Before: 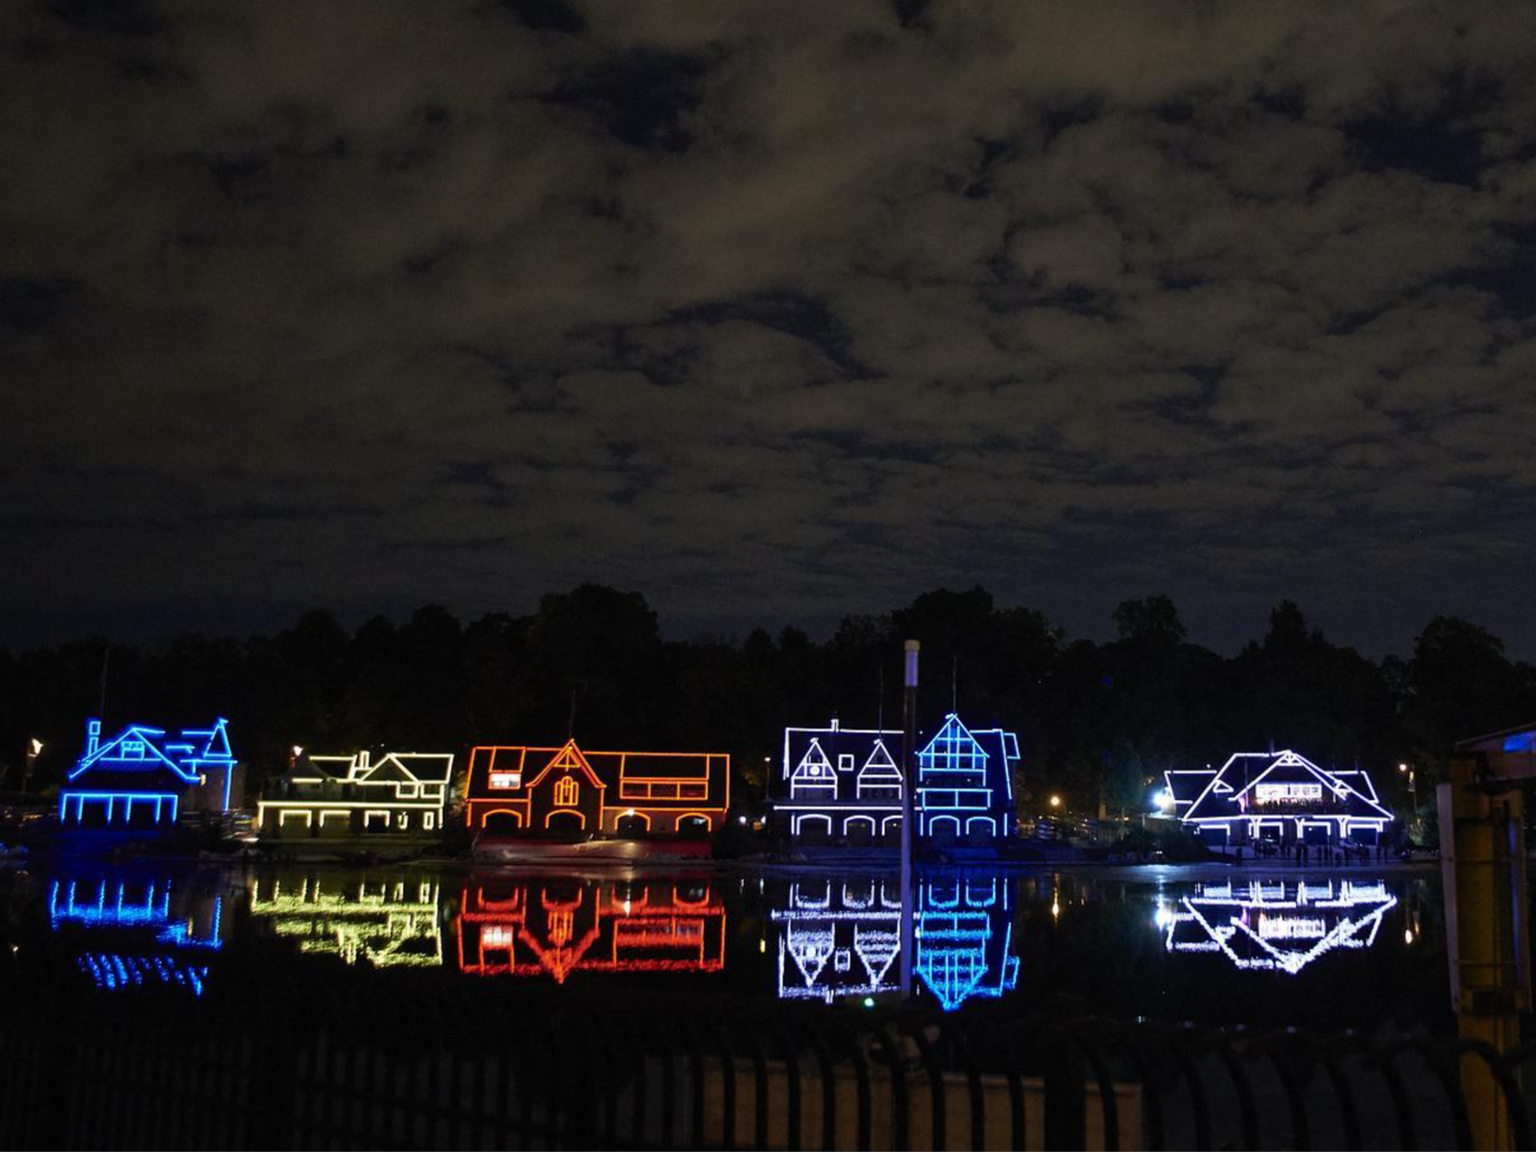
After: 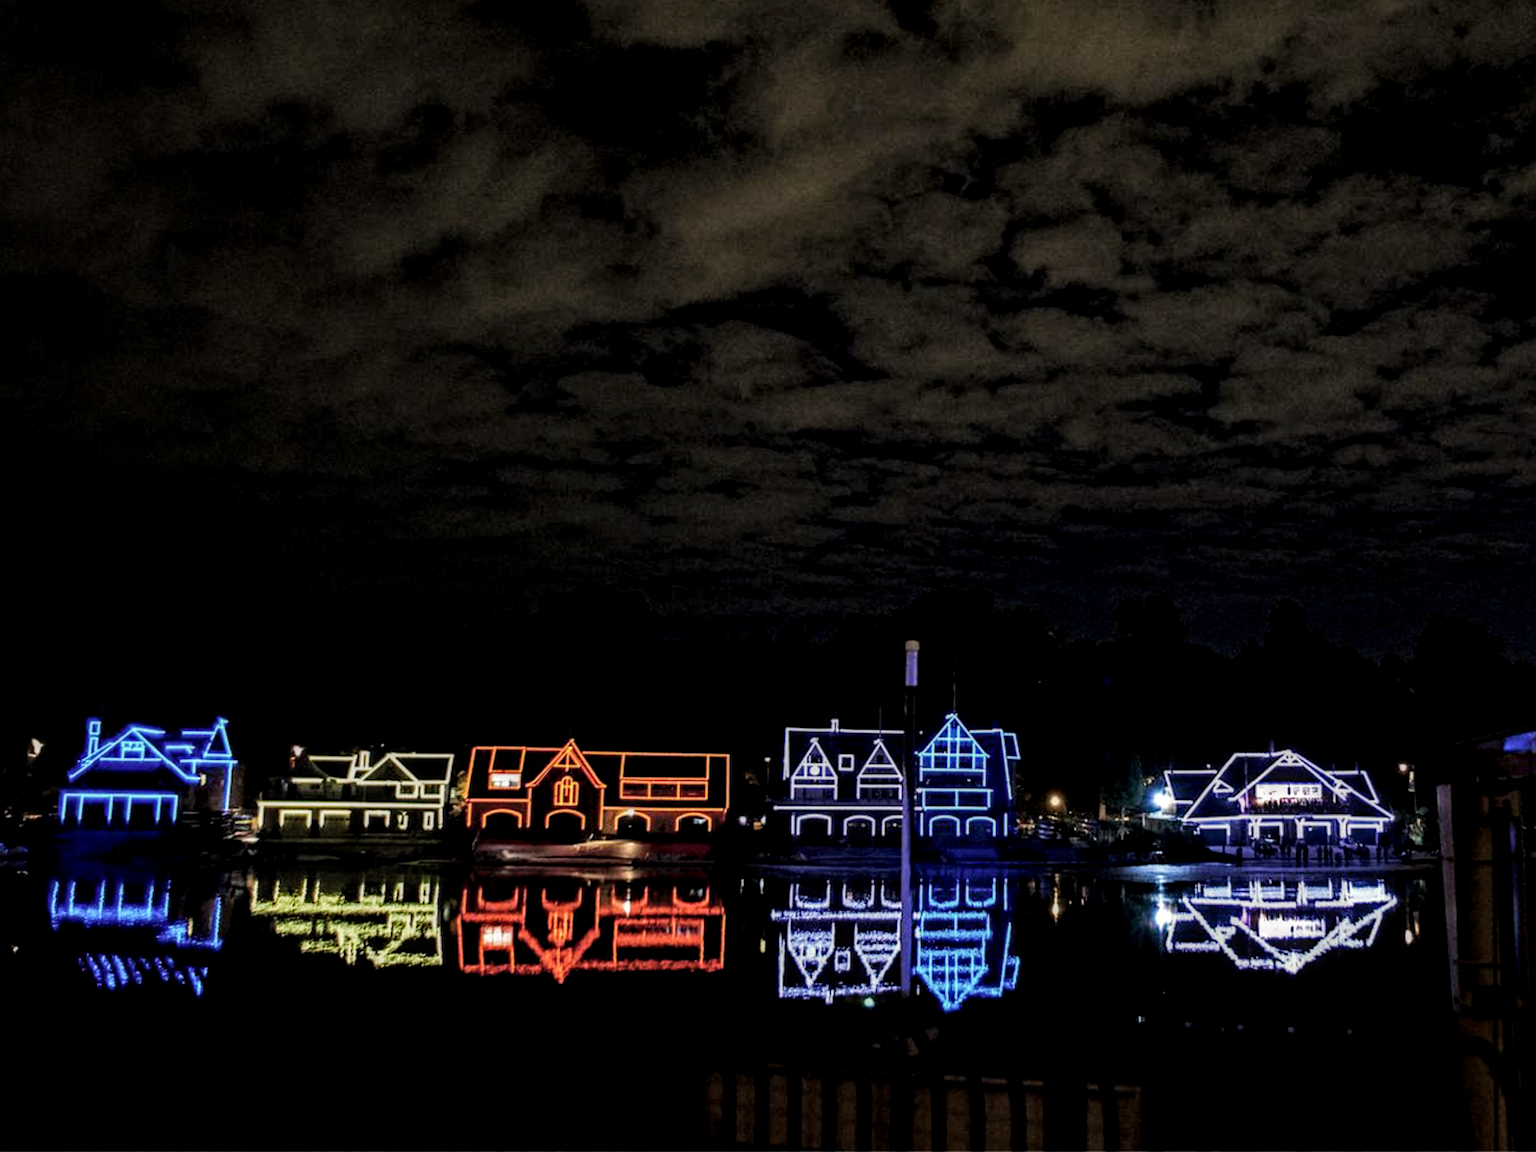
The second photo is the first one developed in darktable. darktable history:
filmic rgb: black relative exposure -7.32 EV, white relative exposure 5.09 EV, hardness 3.2
local contrast: highlights 12%, shadows 38%, detail 183%, midtone range 0.471
haze removal: strength 0.5, distance 0.43, compatibility mode true, adaptive false
